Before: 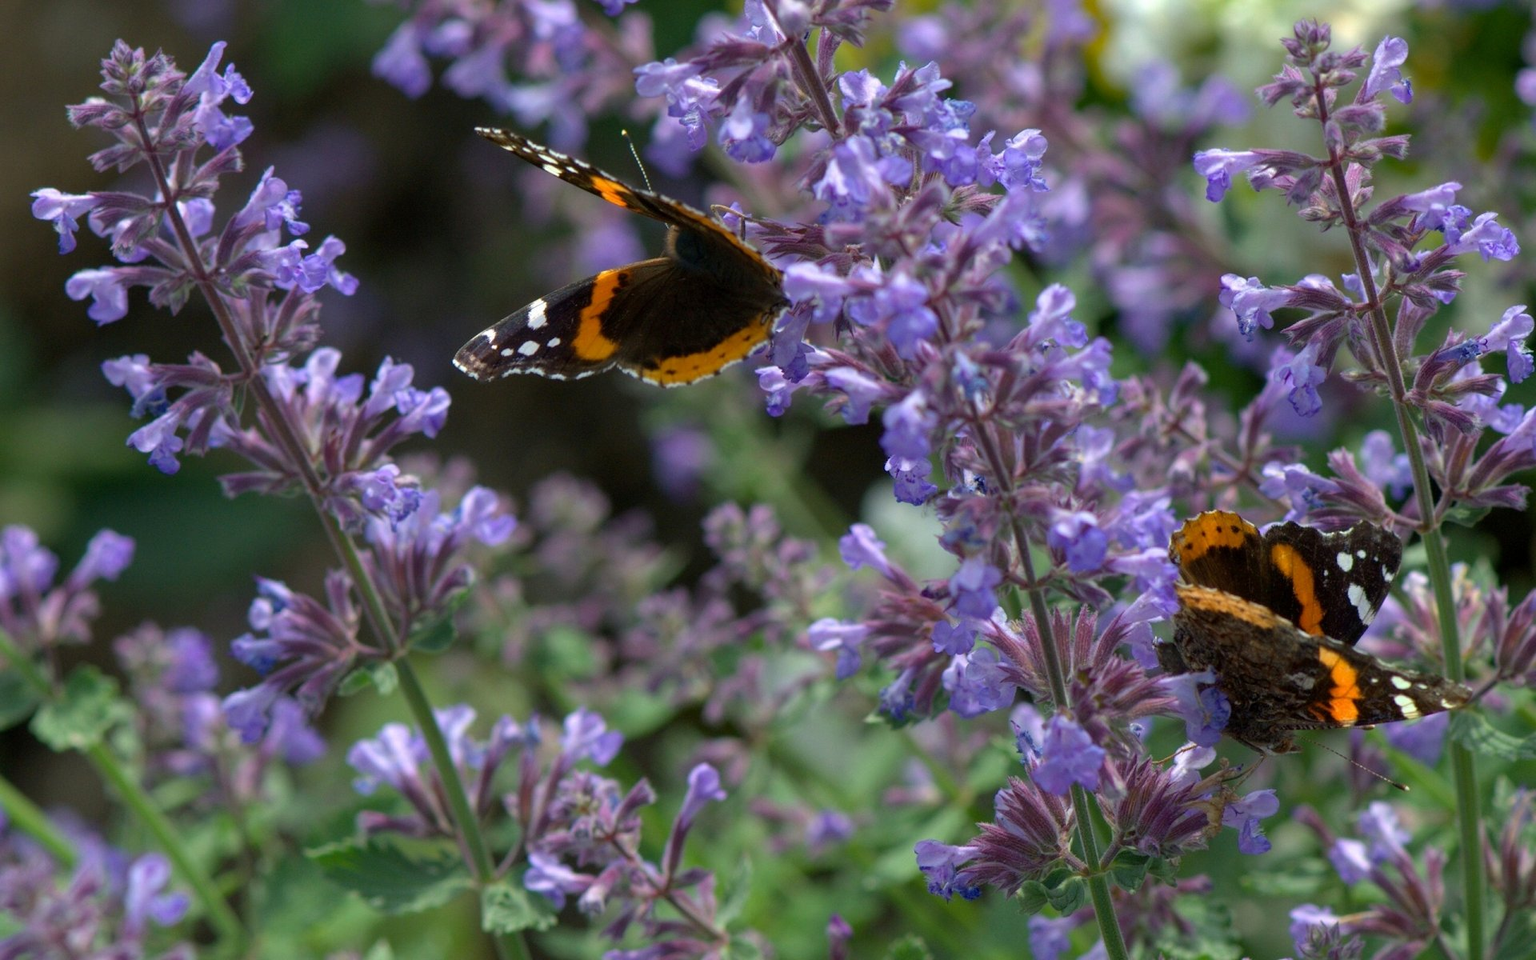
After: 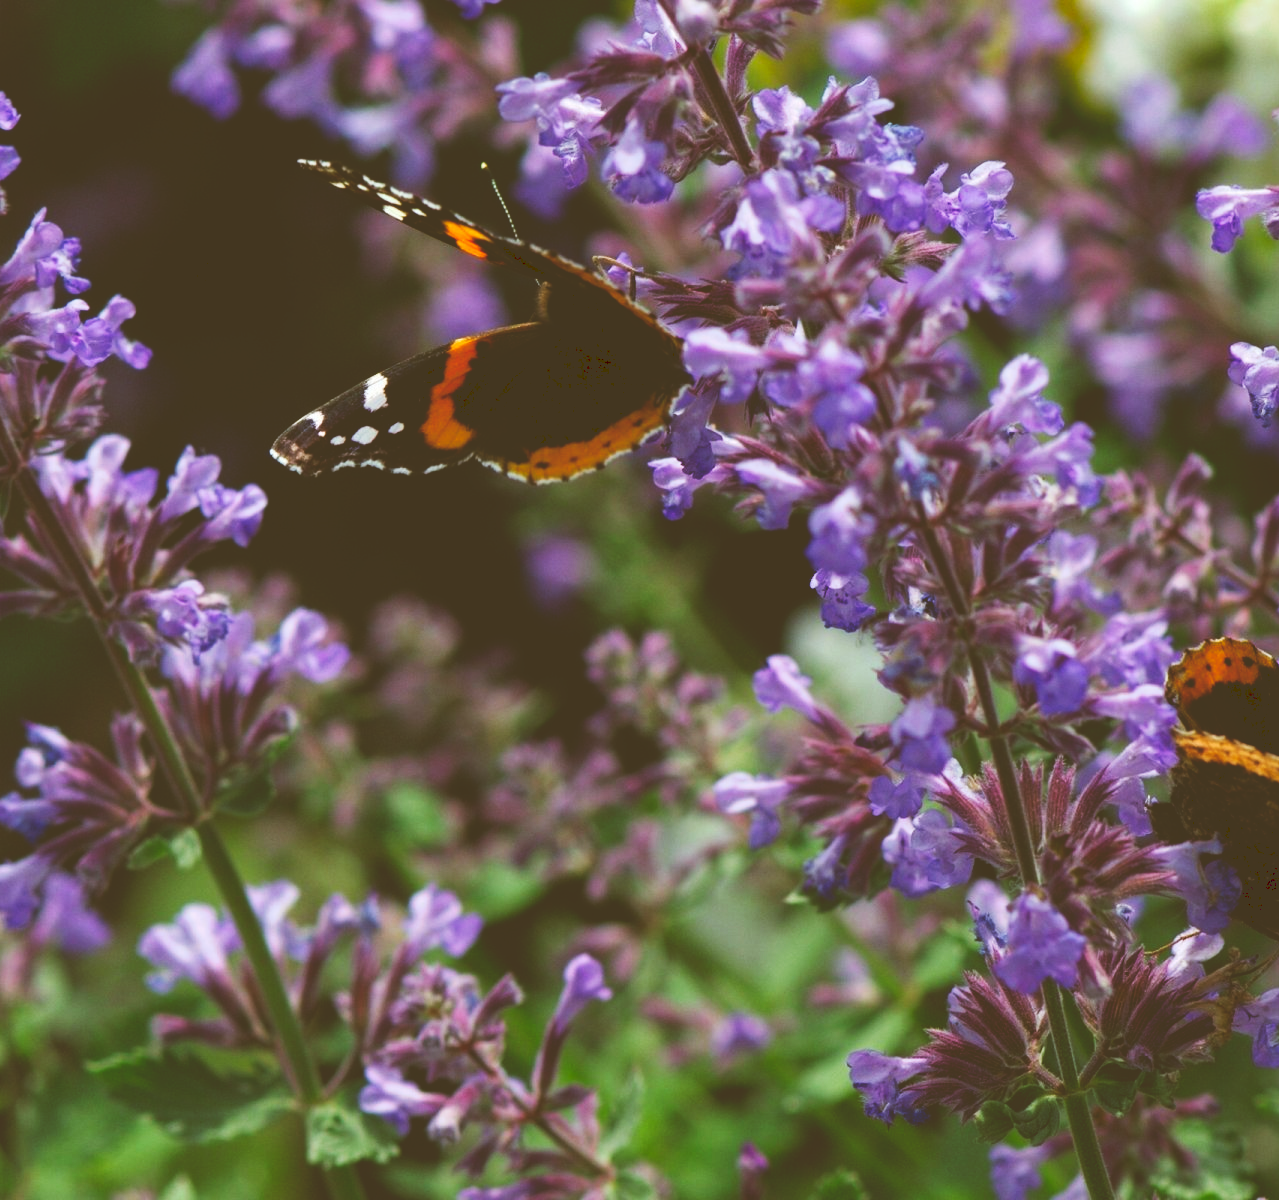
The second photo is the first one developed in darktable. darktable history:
tone curve: curves: ch0 [(0, 0) (0.003, 0.235) (0.011, 0.235) (0.025, 0.235) (0.044, 0.235) (0.069, 0.235) (0.1, 0.237) (0.136, 0.239) (0.177, 0.243) (0.224, 0.256) (0.277, 0.287) (0.335, 0.329) (0.399, 0.391) (0.468, 0.476) (0.543, 0.574) (0.623, 0.683) (0.709, 0.778) (0.801, 0.869) (0.898, 0.924) (1, 1)], preserve colors none
color correction: highlights a* -0.482, highlights b* 0.161, shadows a* 4.66, shadows b* 20.72
crop: left 15.419%, right 17.914%
